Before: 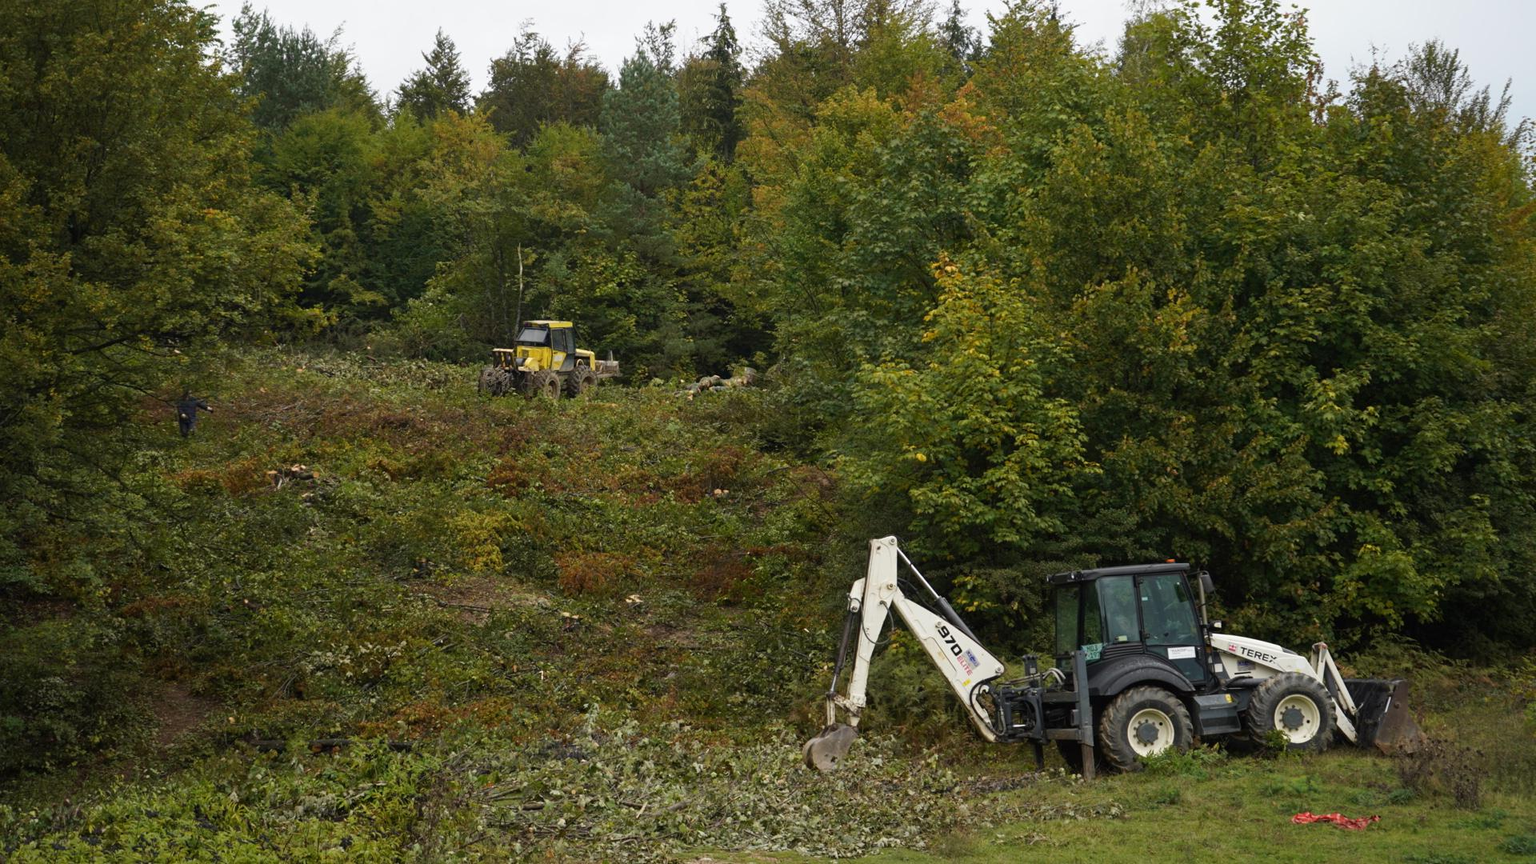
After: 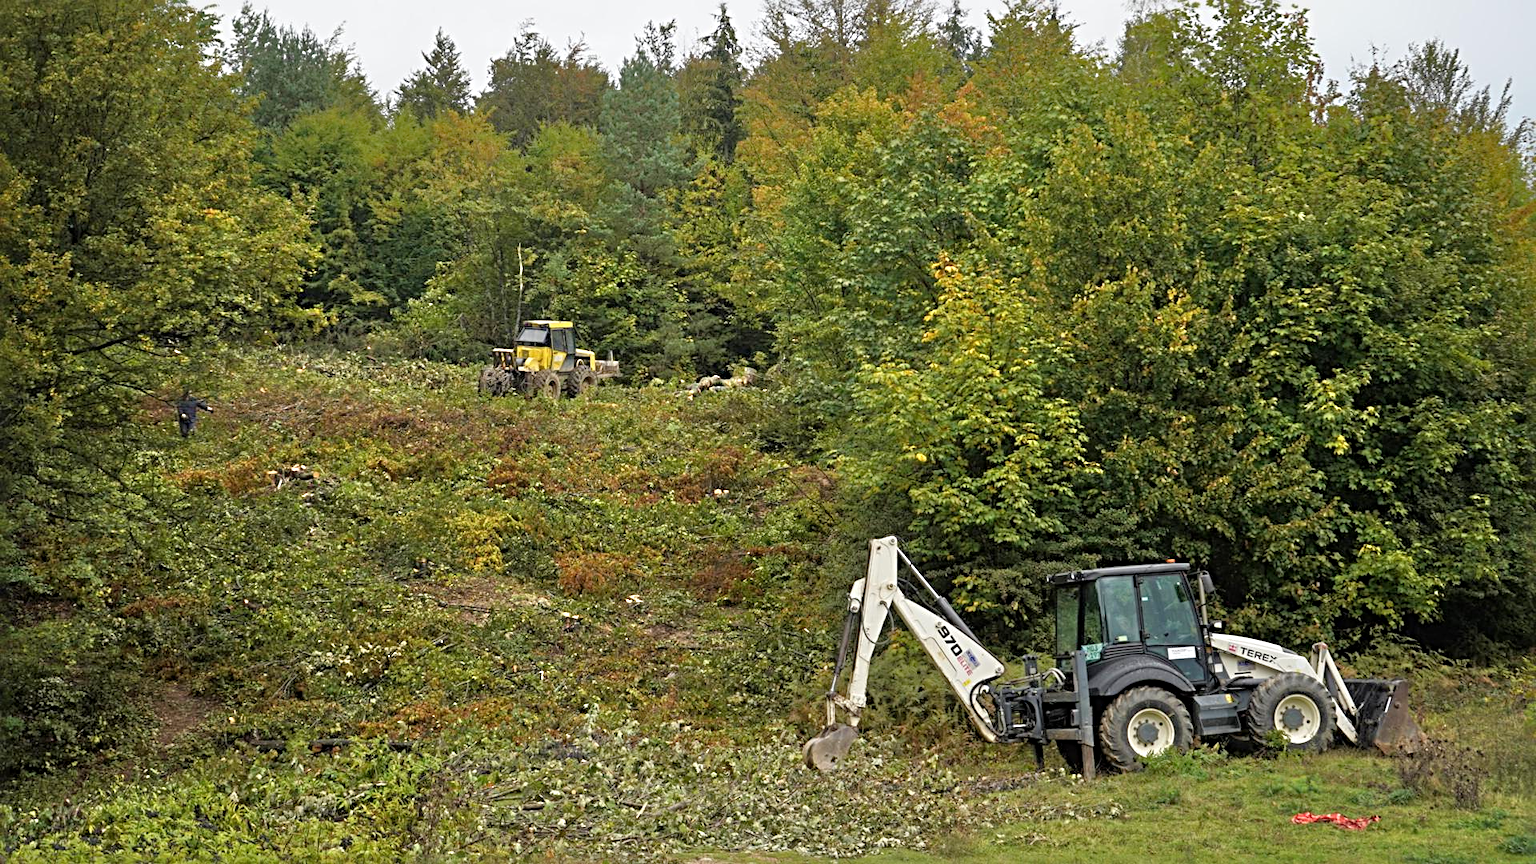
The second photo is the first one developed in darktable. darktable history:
tone equalizer: -7 EV 0.151 EV, -6 EV 0.602 EV, -5 EV 1.15 EV, -4 EV 1.35 EV, -3 EV 1.16 EV, -2 EV 0.6 EV, -1 EV 0.149 EV
sharpen: radius 4.874
